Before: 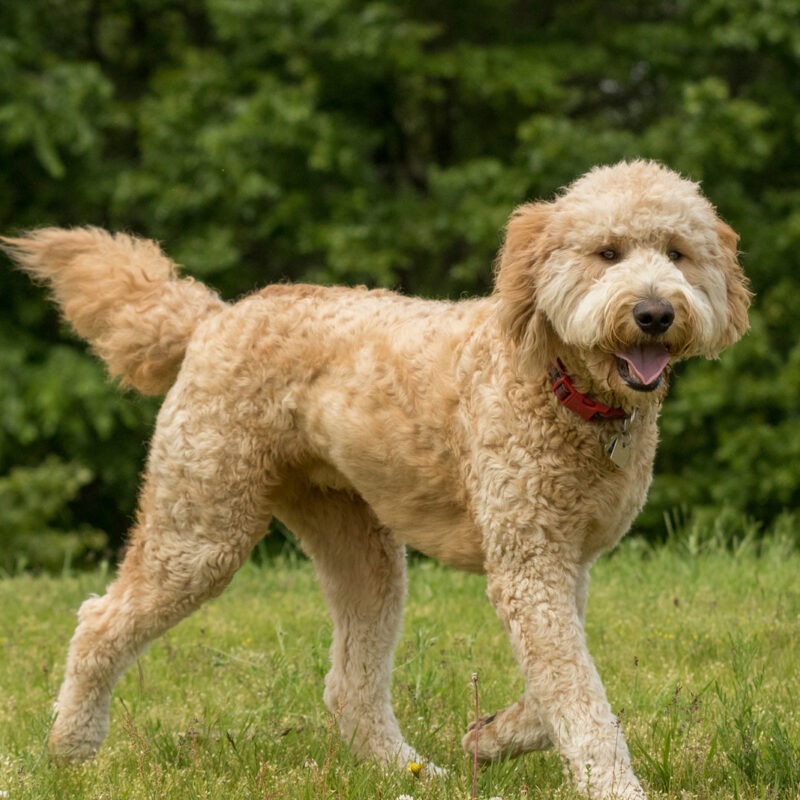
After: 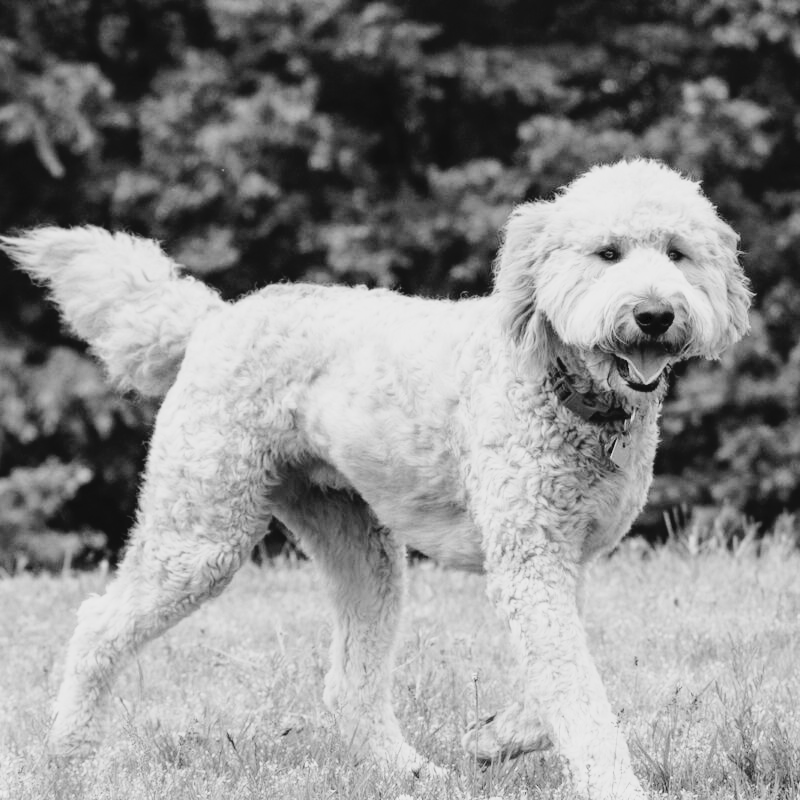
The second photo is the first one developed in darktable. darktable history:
base curve: curves: ch0 [(0, 0) (0.028, 0.03) (0.121, 0.232) (0.46, 0.748) (0.859, 0.968) (1, 1)], preserve colors none
color zones: curves: ch0 [(0.11, 0.396) (0.195, 0.36) (0.25, 0.5) (0.303, 0.412) (0.357, 0.544) (0.75, 0.5) (0.967, 0.328)]; ch1 [(0, 0.468) (0.112, 0.512) (0.202, 0.6) (0.25, 0.5) (0.307, 0.352) (0.357, 0.544) (0.75, 0.5) (0.963, 0.524)]
tone curve: curves: ch0 [(0, 0) (0.003, 0.047) (0.011, 0.051) (0.025, 0.051) (0.044, 0.057) (0.069, 0.068) (0.1, 0.076) (0.136, 0.108) (0.177, 0.166) (0.224, 0.229) (0.277, 0.299) (0.335, 0.364) (0.399, 0.46) (0.468, 0.553) (0.543, 0.639) (0.623, 0.724) (0.709, 0.808) (0.801, 0.886) (0.898, 0.954) (1, 1)], preserve colors none
monochrome: a -92.57, b 58.91
color contrast: green-magenta contrast 0, blue-yellow contrast 0
